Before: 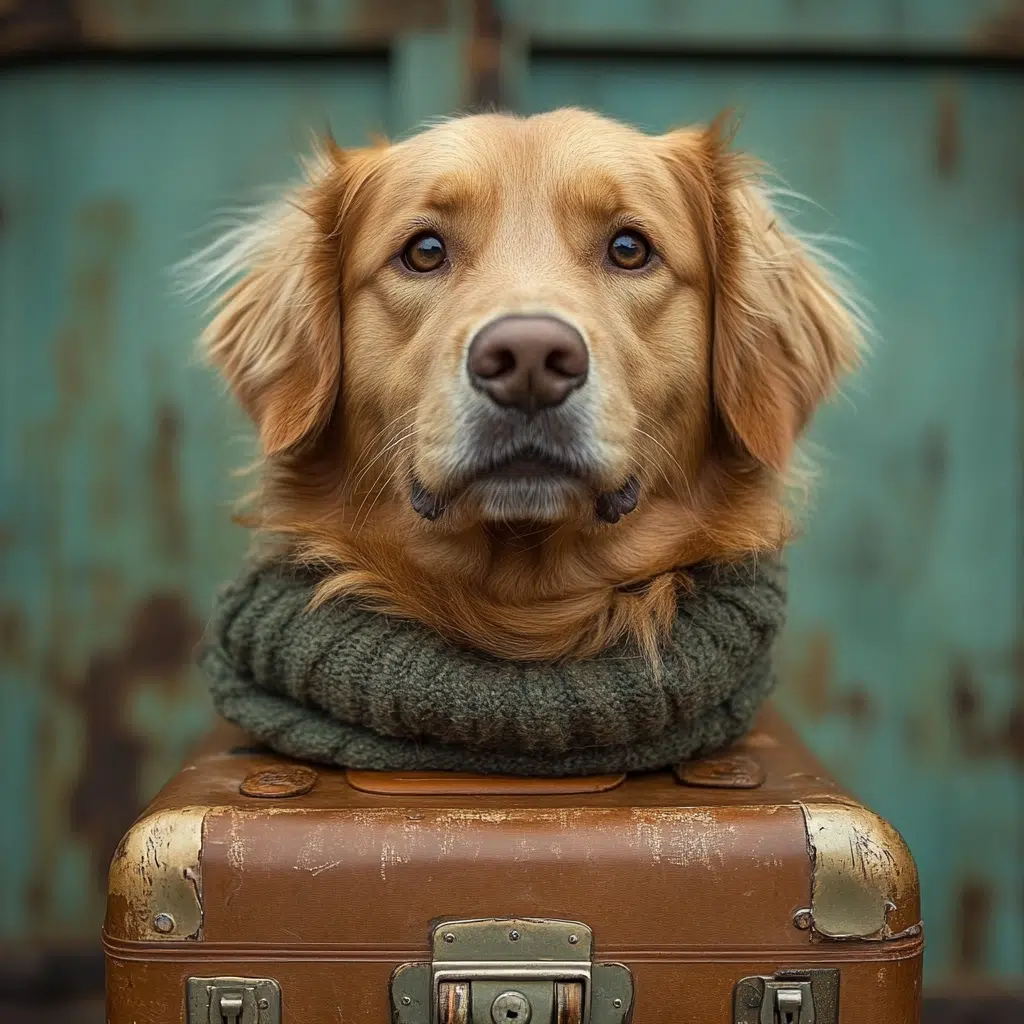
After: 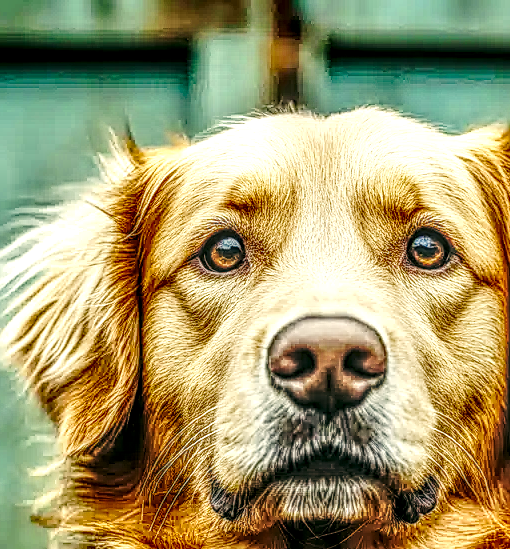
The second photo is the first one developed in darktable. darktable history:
base curve: curves: ch0 [(0, 0) (0.032, 0.037) (0.105, 0.228) (0.435, 0.76) (0.856, 0.983) (1, 1)], preserve colors none
sharpen: on, module defaults
exposure: exposure -0.158 EV, compensate highlight preservation false
crop: left 19.705%, right 30.443%, bottom 46.29%
shadows and highlights: shadows 11.7, white point adjustment 1.32, soften with gaussian
local contrast: highlights 2%, shadows 0%, detail 298%, midtone range 0.307
color correction: highlights a* -0.577, highlights b* 9.4, shadows a* -9.15, shadows b* 0.774
tone curve: curves: ch0 [(0, 0) (0.003, 0.024) (0.011, 0.032) (0.025, 0.041) (0.044, 0.054) (0.069, 0.069) (0.1, 0.09) (0.136, 0.116) (0.177, 0.162) (0.224, 0.213) (0.277, 0.278) (0.335, 0.359) (0.399, 0.447) (0.468, 0.543) (0.543, 0.621) (0.623, 0.717) (0.709, 0.807) (0.801, 0.876) (0.898, 0.934) (1, 1)], preserve colors none
